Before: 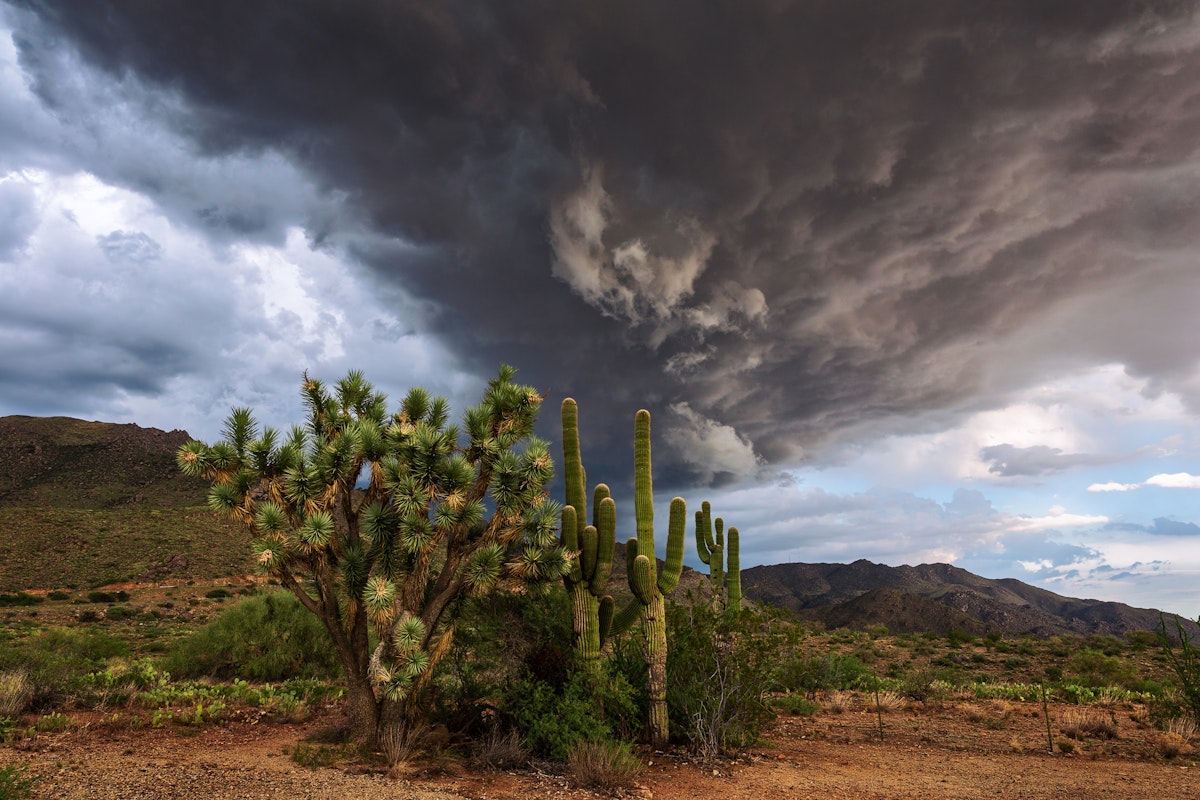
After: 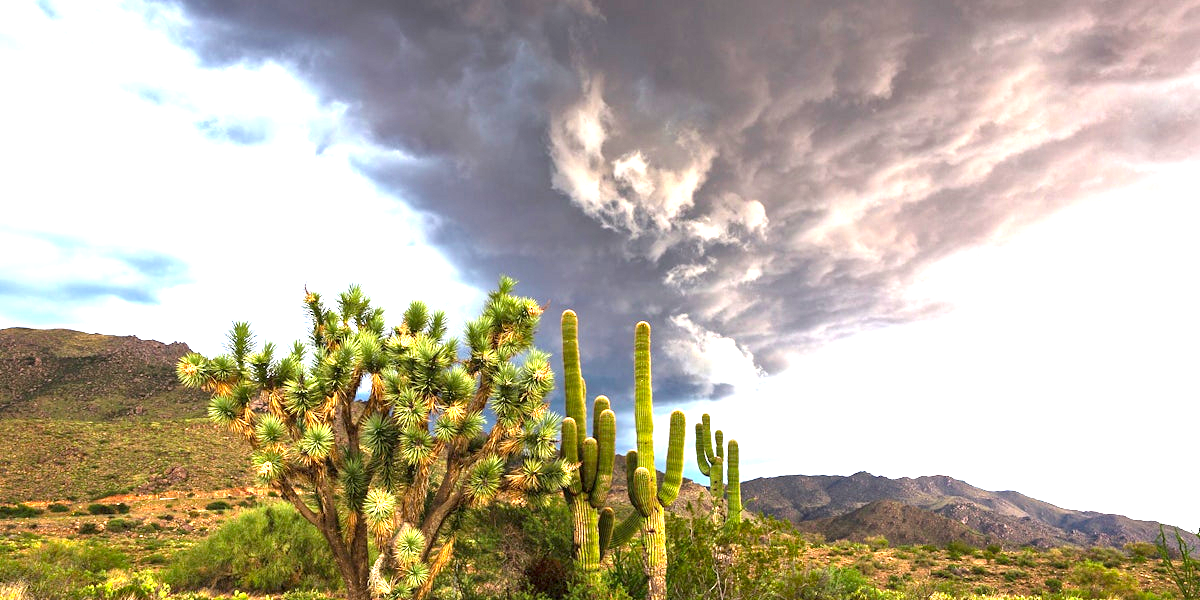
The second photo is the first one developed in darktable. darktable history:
color balance: output saturation 110%
exposure: exposure 2.207 EV, compensate highlight preservation false
crop: top 11.038%, bottom 13.962%
